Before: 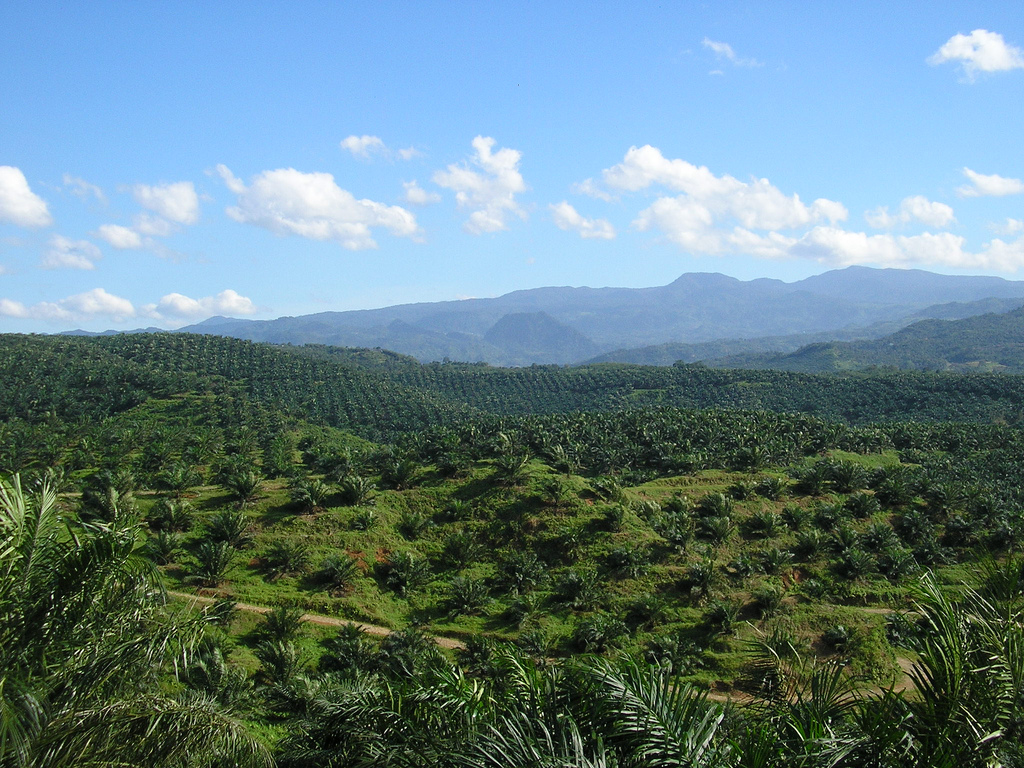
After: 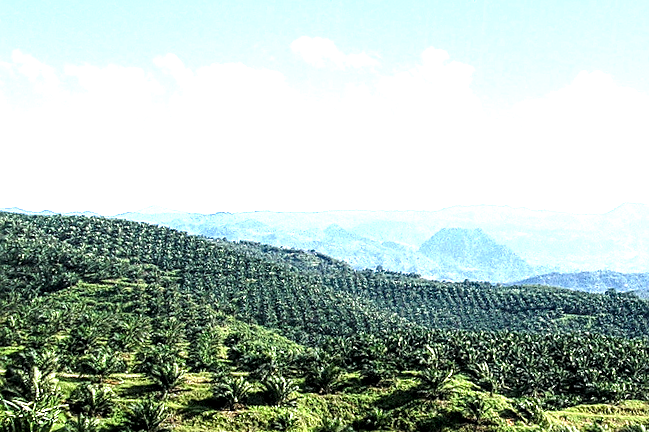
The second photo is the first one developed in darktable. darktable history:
crop and rotate: angle -4.88°, left 2.038%, top 7.055%, right 27.6%, bottom 30.384%
local contrast: highlights 21%, detail 198%
exposure: black level correction 0, exposure 1.097 EV, compensate highlight preservation false
shadows and highlights: shadows 37.21, highlights -27.83, soften with gaussian
sharpen: on, module defaults
tone equalizer: -8 EV -0.784 EV, -7 EV -0.695 EV, -6 EV -0.575 EV, -5 EV -0.424 EV, -3 EV 0.403 EV, -2 EV 0.6 EV, -1 EV 0.692 EV, +0 EV 0.765 EV, smoothing diameter 2.19%, edges refinement/feathering 19.32, mask exposure compensation -1.57 EV, filter diffusion 5
